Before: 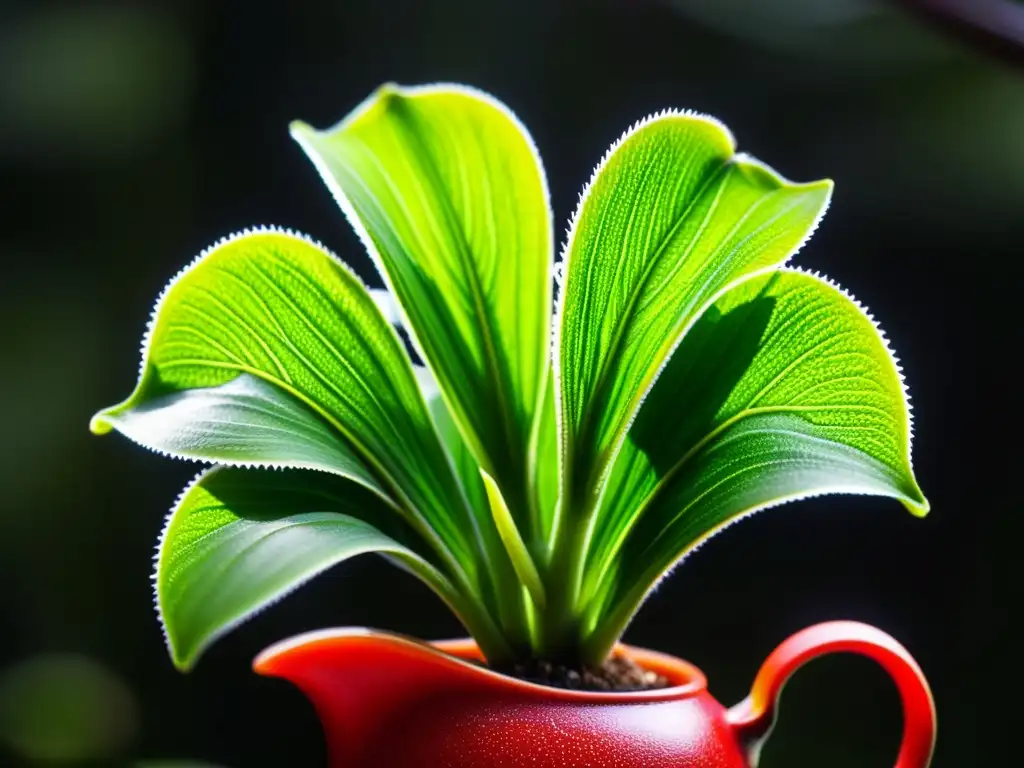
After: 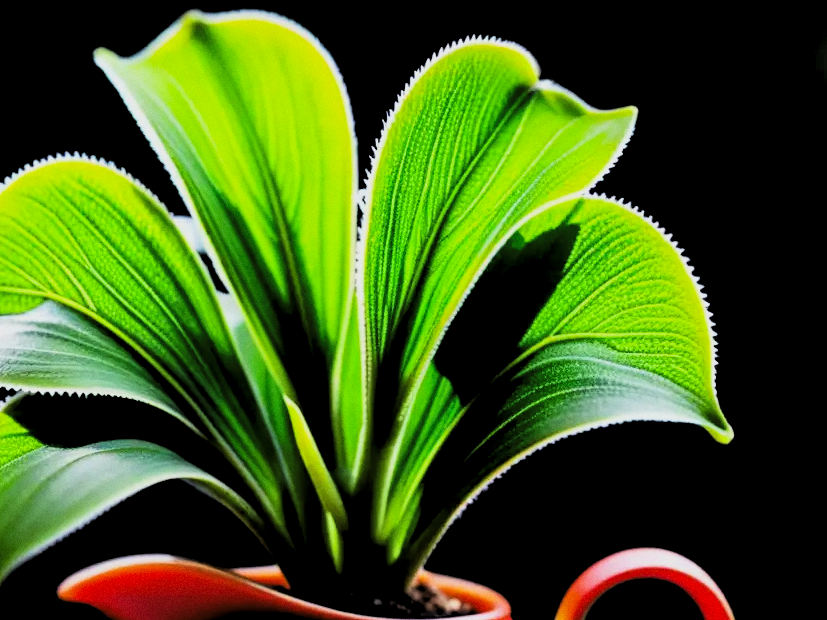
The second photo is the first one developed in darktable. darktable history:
contrast brightness saturation: contrast 0.03, brightness 0.06, saturation 0.13
haze removal: compatibility mode true, adaptive false
grain: coarseness 0.09 ISO, strength 16.61%
filmic rgb: black relative exposure -5 EV, hardness 2.88, contrast 1.5
levels: levels [0.116, 0.574, 1]
crop: left 19.159%, top 9.58%, bottom 9.58%
